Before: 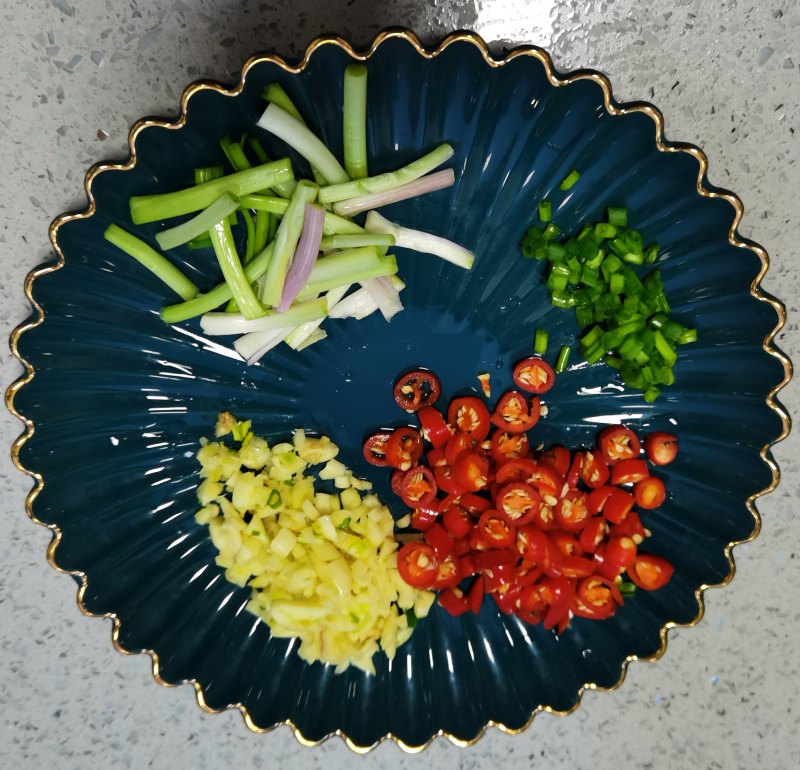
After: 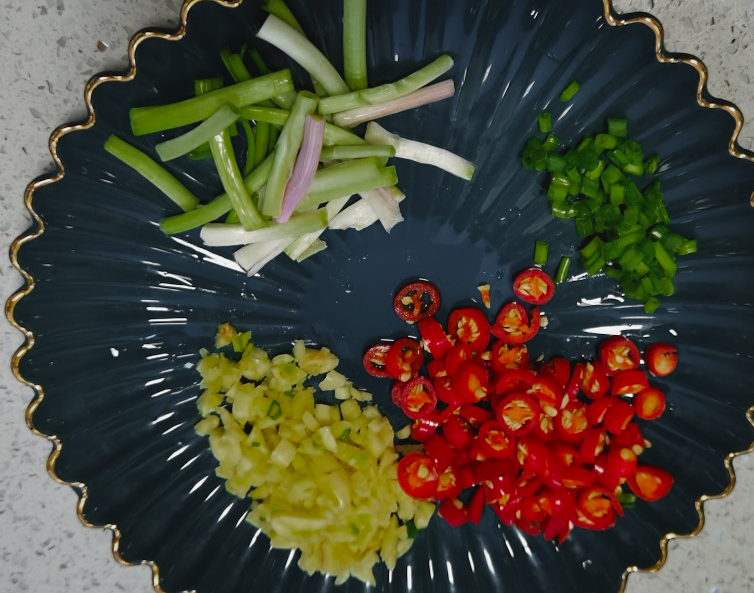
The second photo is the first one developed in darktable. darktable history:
color zones: curves: ch0 [(0, 0.48) (0.209, 0.398) (0.305, 0.332) (0.429, 0.493) (0.571, 0.5) (0.714, 0.5) (0.857, 0.5) (1, 0.48)]; ch1 [(0, 0.633) (0.143, 0.586) (0.286, 0.489) (0.429, 0.448) (0.571, 0.31) (0.714, 0.335) (0.857, 0.492) (1, 0.633)]; ch2 [(0, 0.448) (0.143, 0.498) (0.286, 0.5) (0.429, 0.5) (0.571, 0.5) (0.714, 0.5) (0.857, 0.5) (1, 0.448)]
crop and rotate: angle 0.03°, top 11.643%, right 5.651%, bottom 11.189%
contrast brightness saturation: contrast -0.08, brightness -0.04, saturation -0.11
